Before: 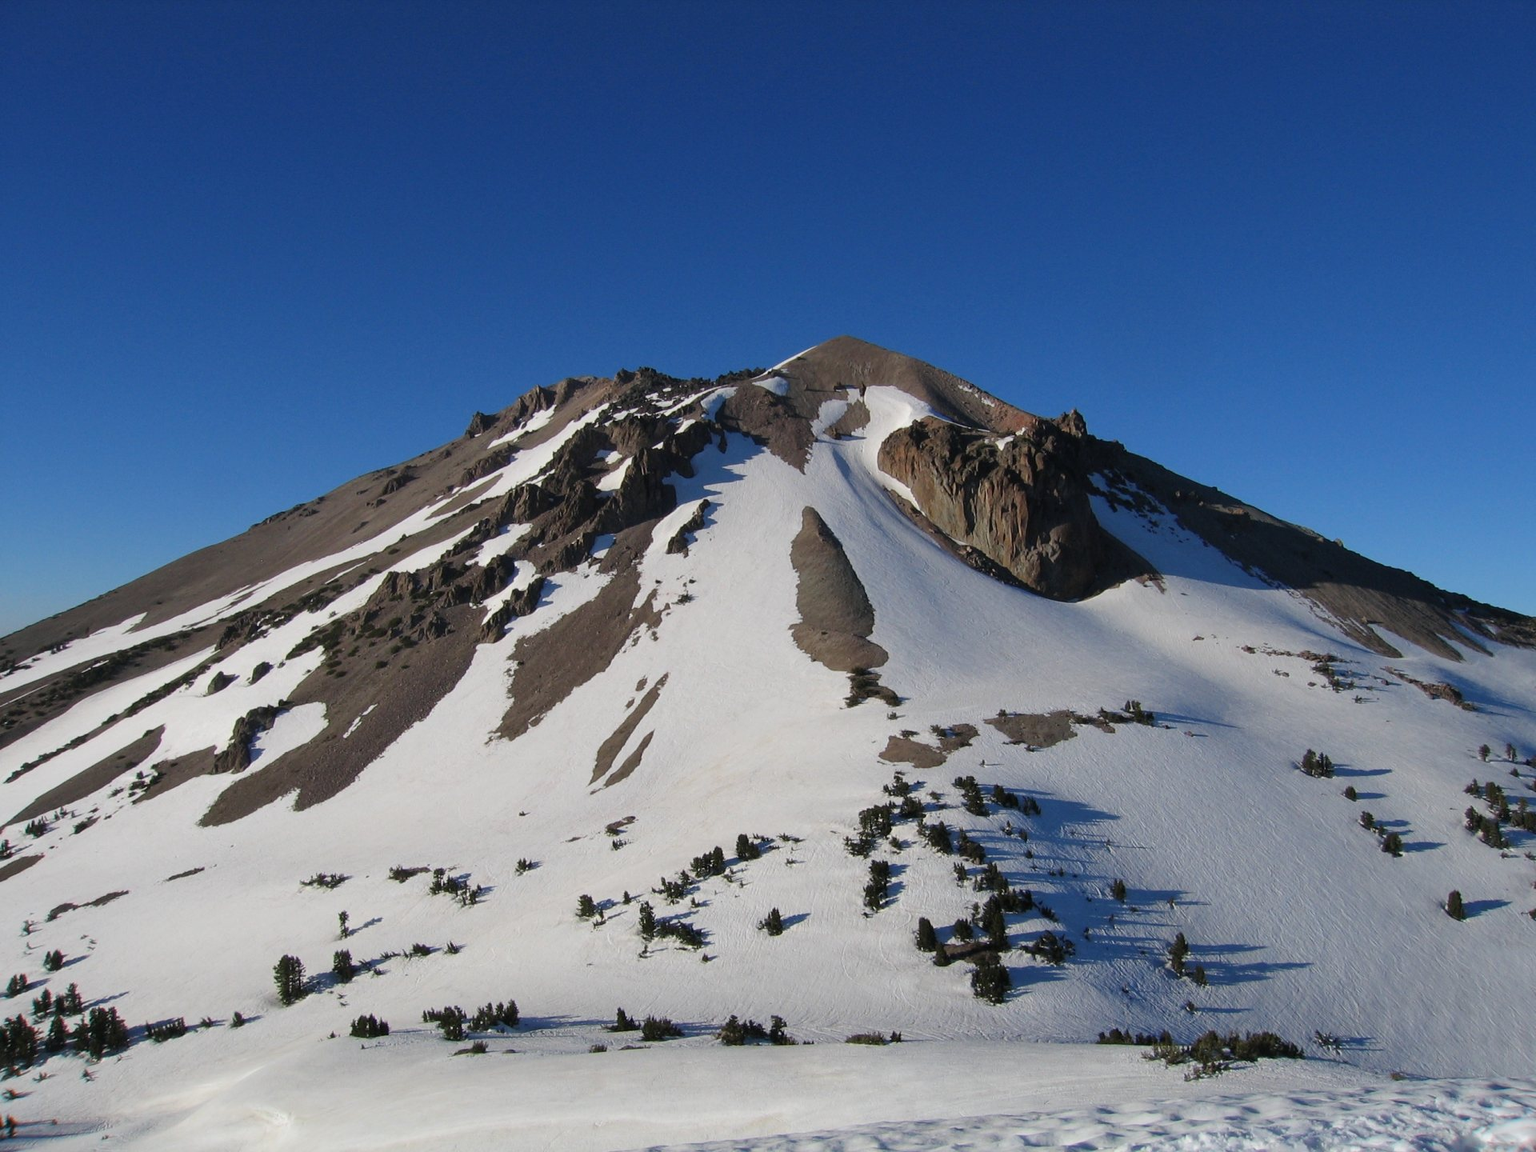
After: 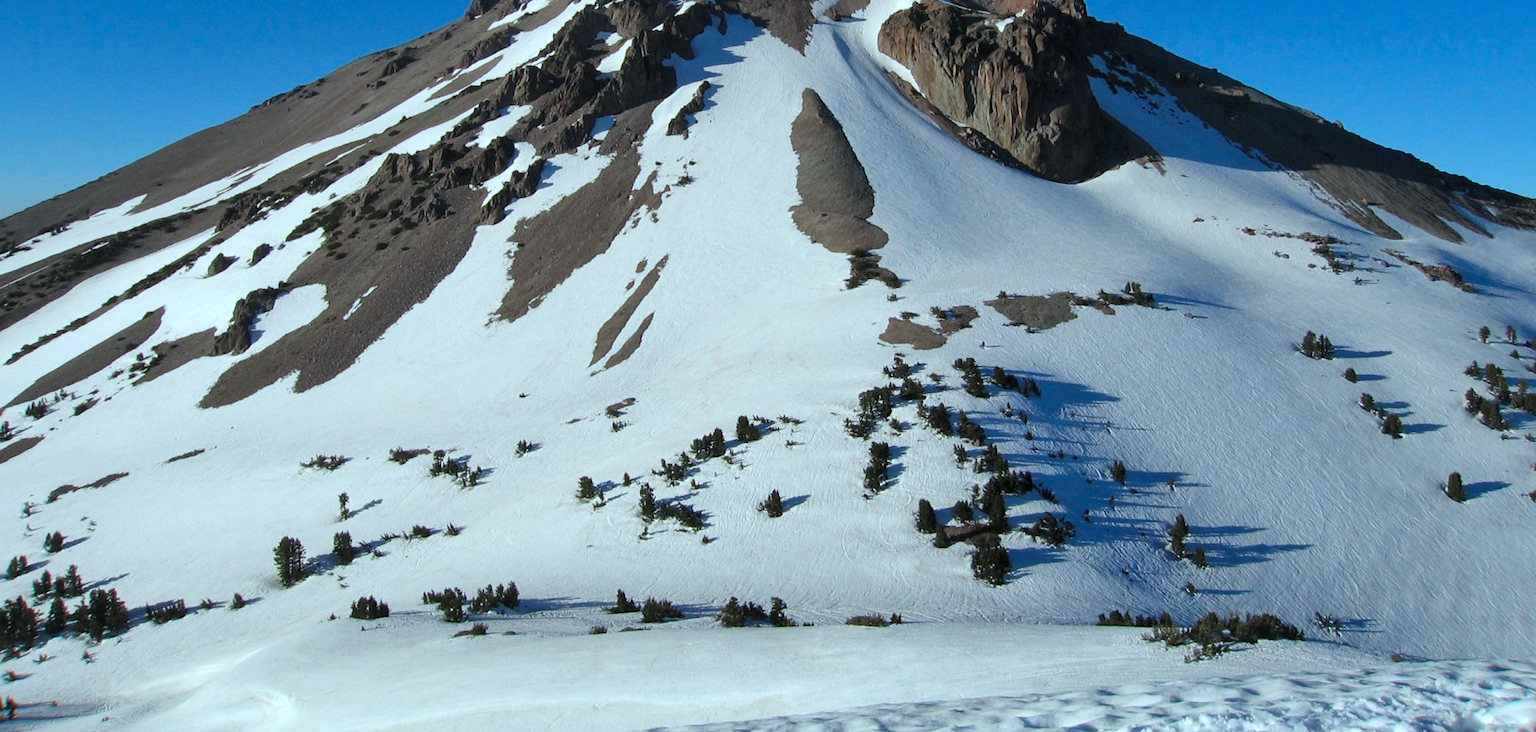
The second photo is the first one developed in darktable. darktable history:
crop and rotate: top 36.335%
local contrast: mode bilateral grid, contrast 19, coarseness 51, detail 119%, midtone range 0.2
color correction: highlights a* -9.95, highlights b* -10.27
exposure: exposure 0.293 EV, compensate exposure bias true, compensate highlight preservation false
